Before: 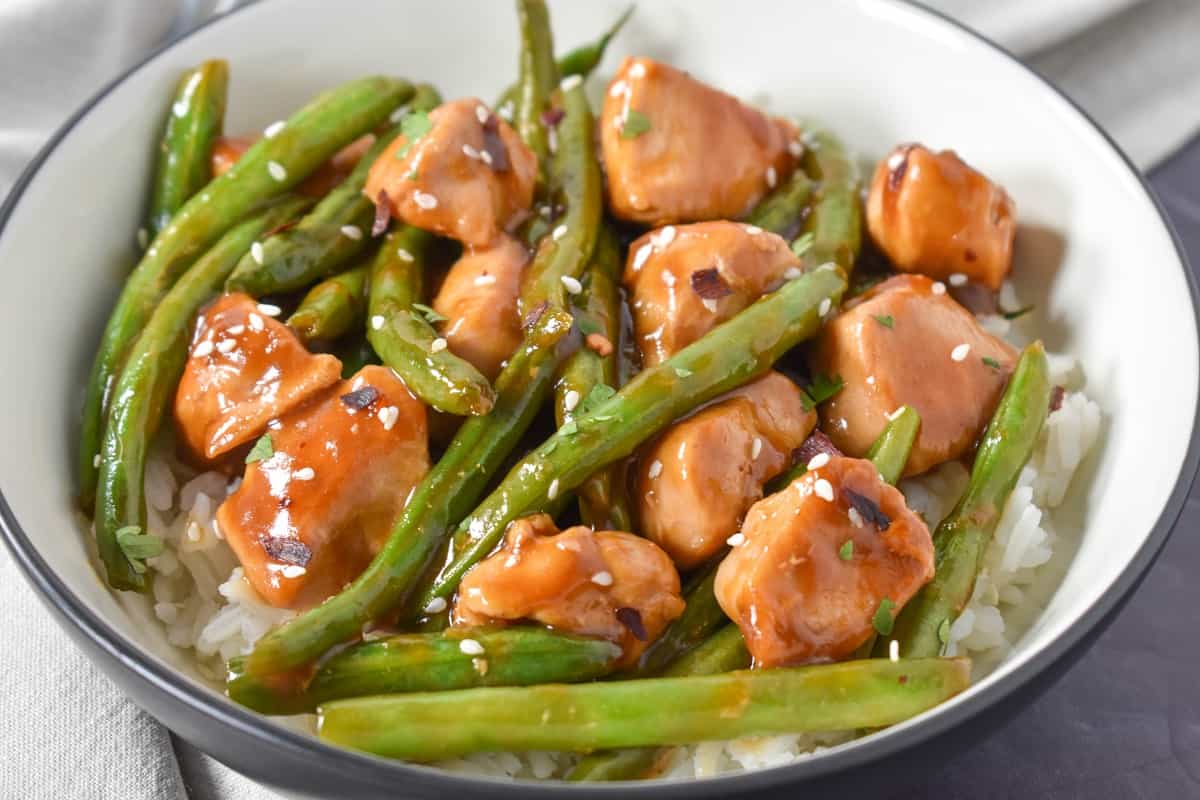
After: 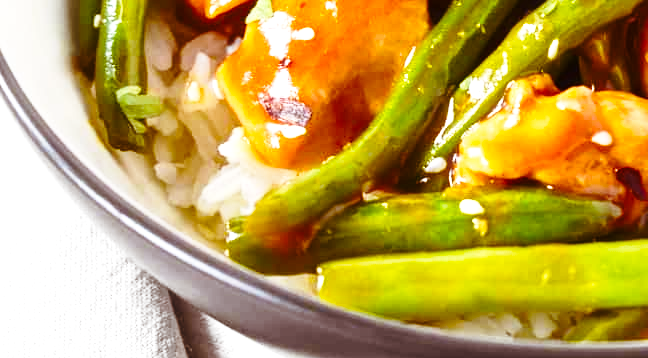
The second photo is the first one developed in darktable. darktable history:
crop and rotate: top 55.04%, right 45.976%, bottom 0.189%
exposure: compensate exposure bias true, compensate highlight preservation false
base curve: curves: ch0 [(0, 0) (0.028, 0.03) (0.121, 0.232) (0.46, 0.748) (0.859, 0.968) (1, 1)], preserve colors none
color balance rgb: shadows lift › chroma 9.744%, shadows lift › hue 46.38°, perceptual saturation grading › global saturation 39.776%, perceptual brilliance grading › global brilliance 20.571%, perceptual brilliance grading › shadows -39.468%
haze removal: strength -0.103, compatibility mode true, adaptive false
